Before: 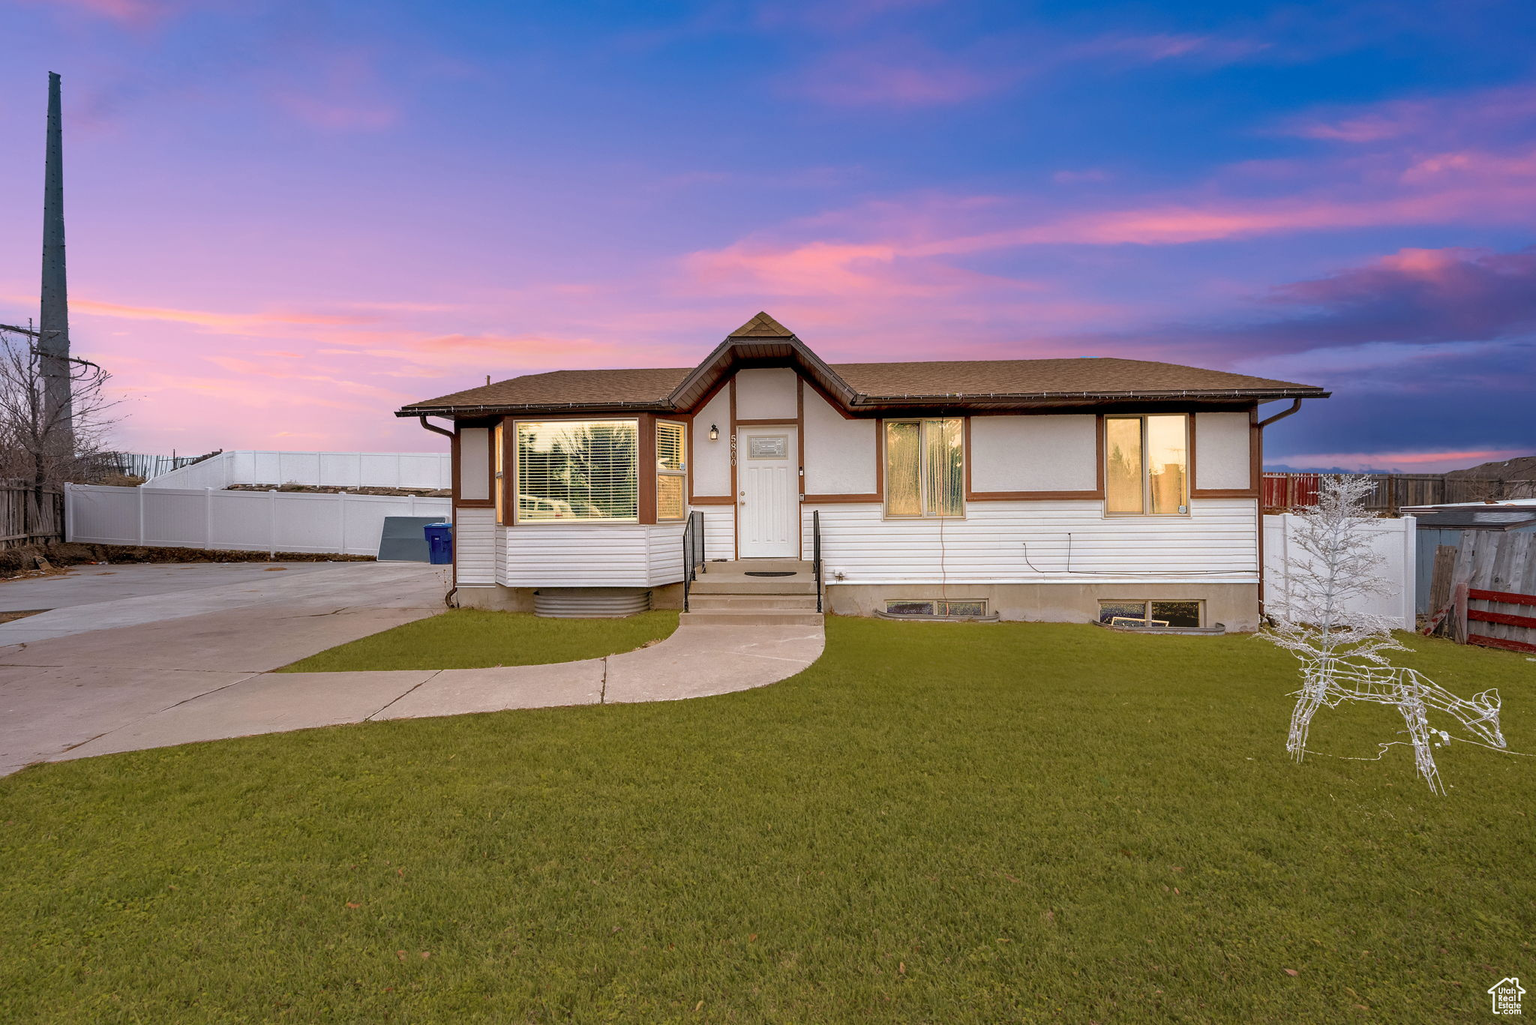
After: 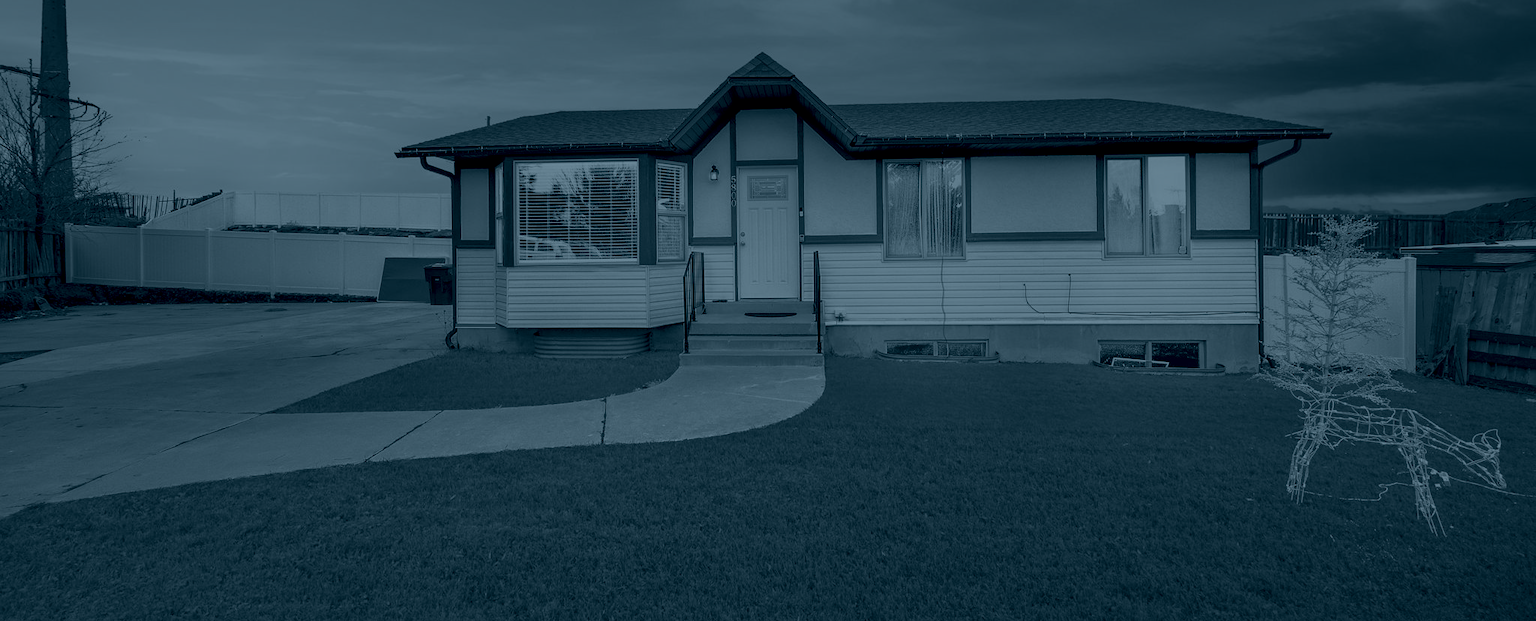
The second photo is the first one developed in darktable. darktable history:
shadows and highlights: shadows -70, highlights 35, soften with gaussian
crop and rotate: top 25.357%, bottom 13.942%
local contrast: mode bilateral grid, contrast 20, coarseness 50, detail 120%, midtone range 0.2
colorize: hue 194.4°, saturation 29%, source mix 61.75%, lightness 3.98%, version 1
